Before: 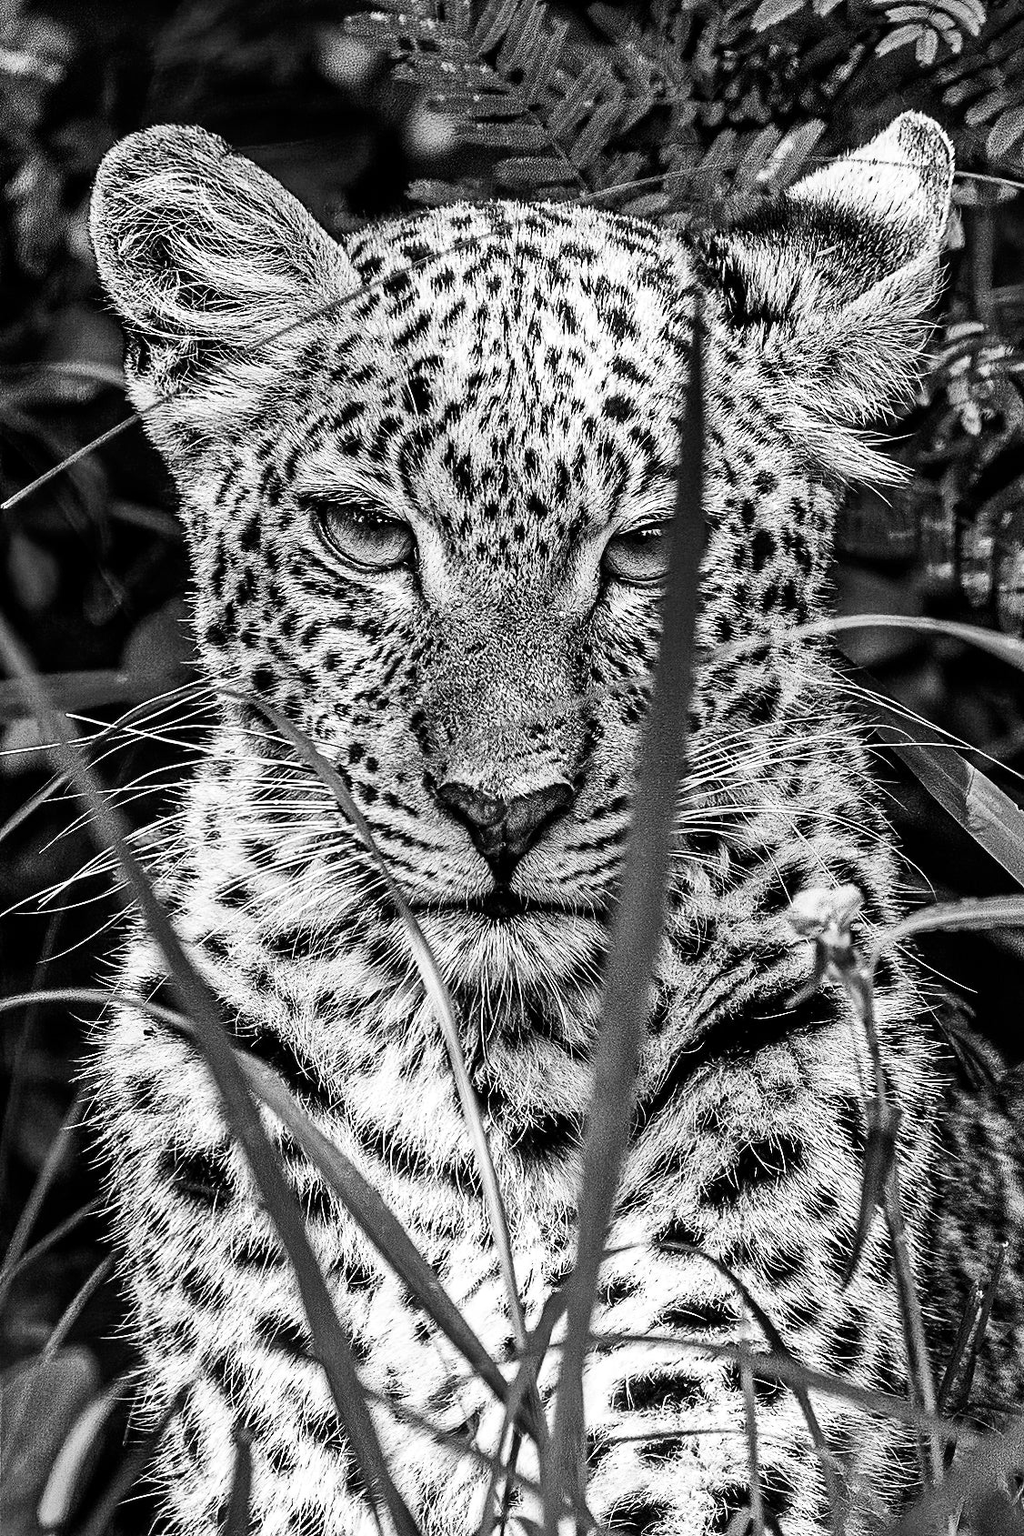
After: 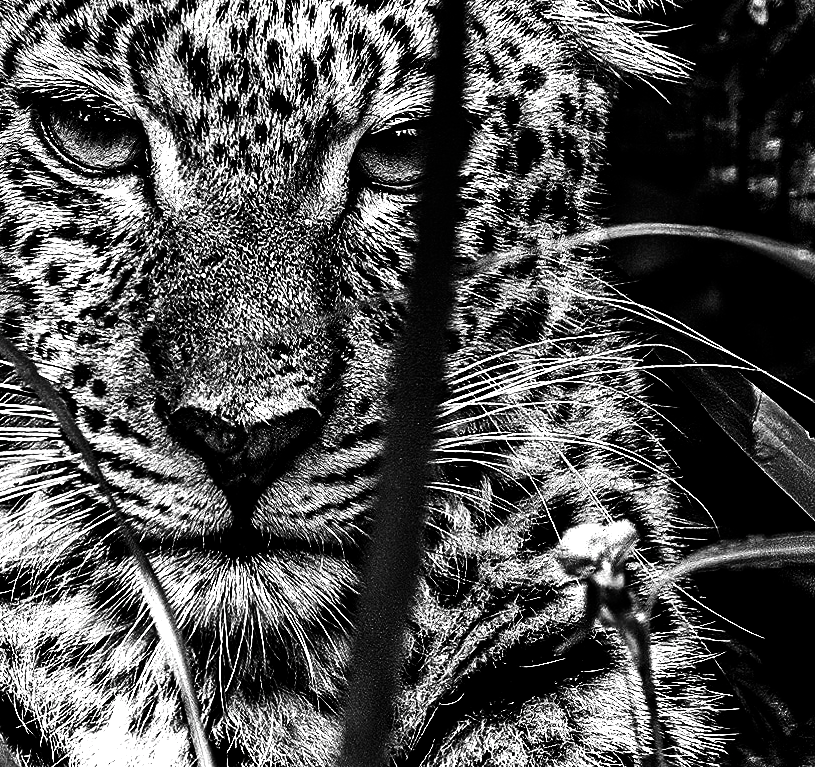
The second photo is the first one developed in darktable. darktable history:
tone equalizer: -8 EV -0.401 EV, -7 EV -0.409 EV, -6 EV -0.356 EV, -5 EV -0.249 EV, -3 EV 0.244 EV, -2 EV 0.352 EV, -1 EV 0.394 EV, +0 EV 0.424 EV
crop and rotate: left 27.584%, top 26.862%, bottom 27.723%
contrast brightness saturation: brightness -0.994, saturation 0.987
